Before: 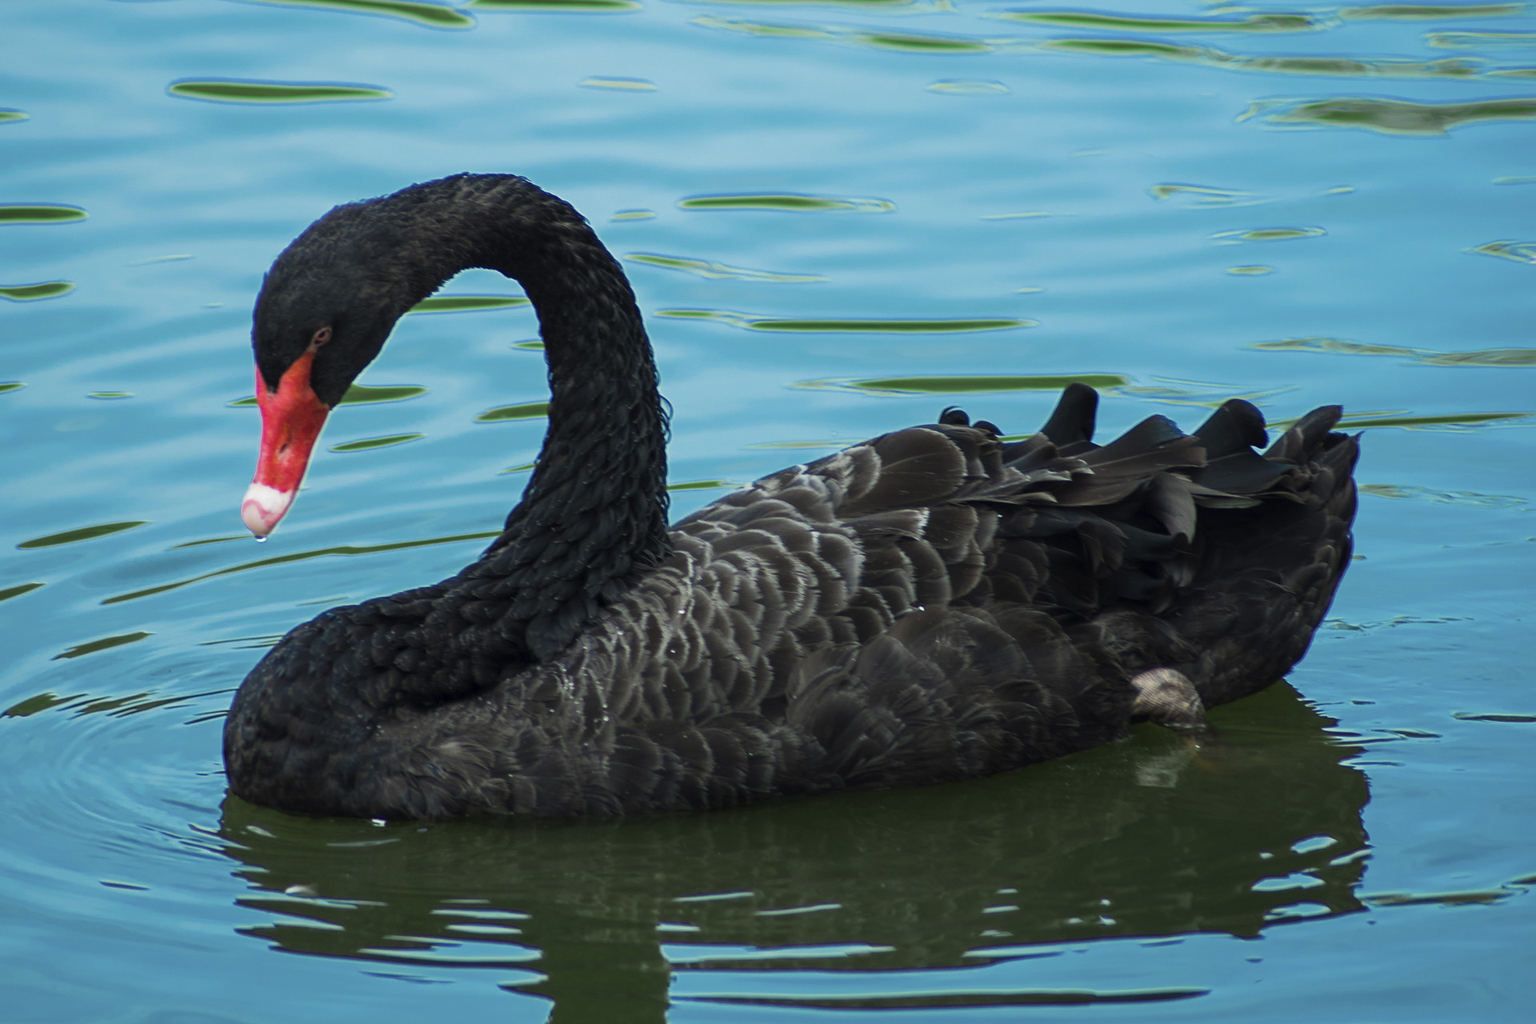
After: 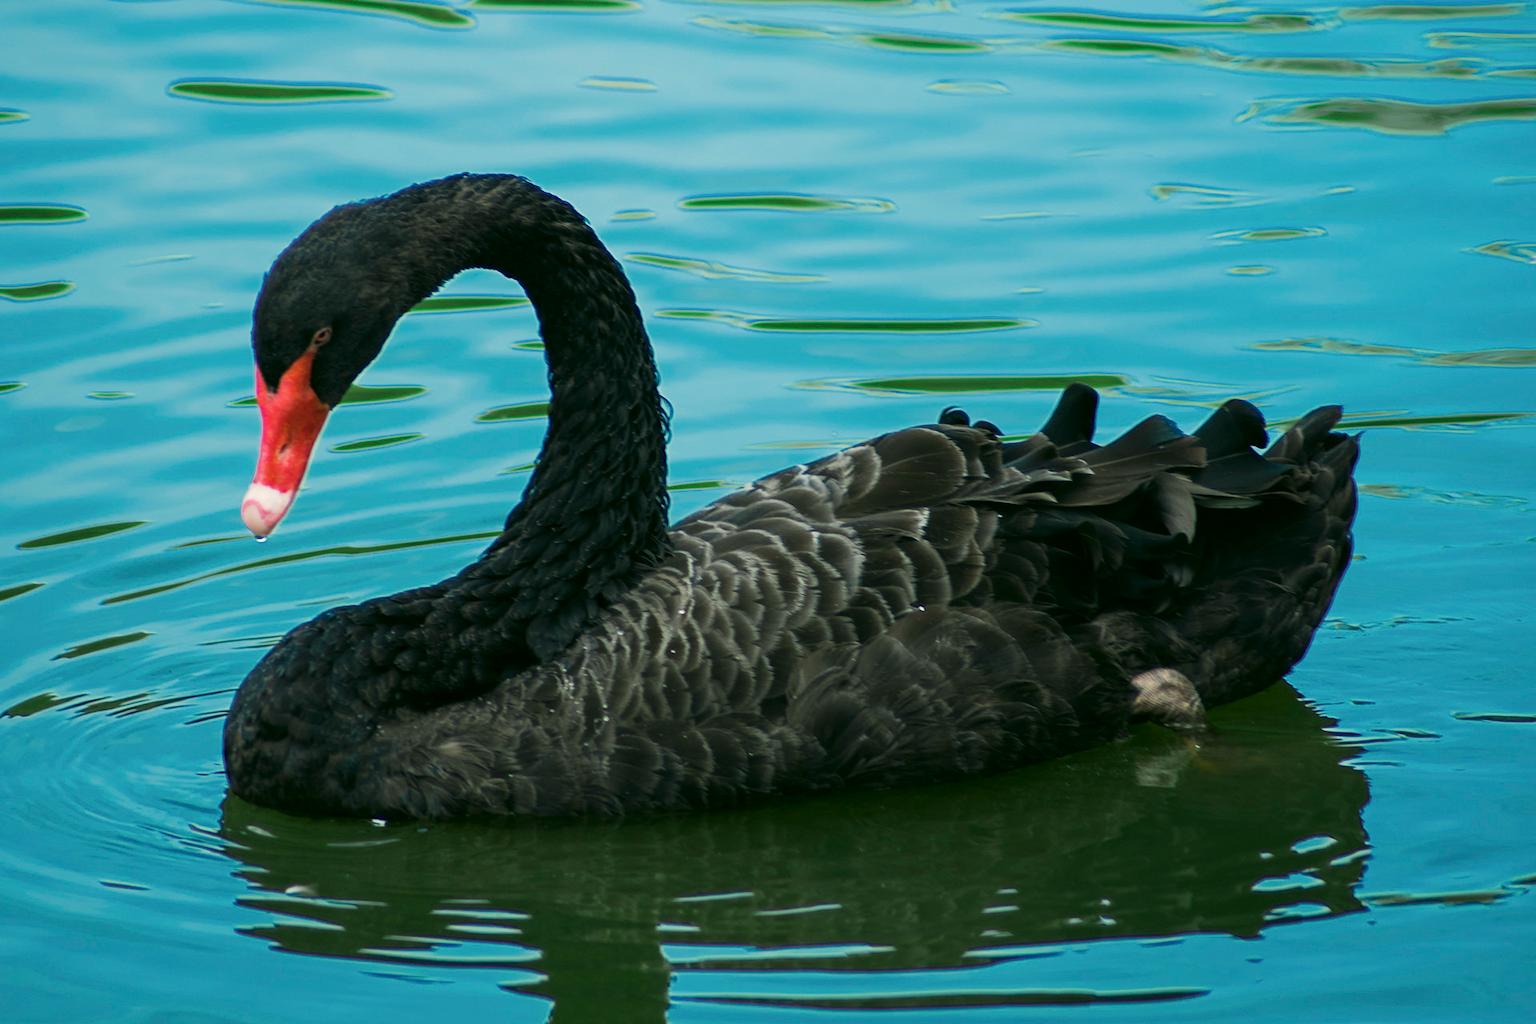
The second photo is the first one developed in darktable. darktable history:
exposure: compensate highlight preservation false
color correction: highlights a* 4.02, highlights b* 4.98, shadows a* -7.55, shadows b* 4.98
